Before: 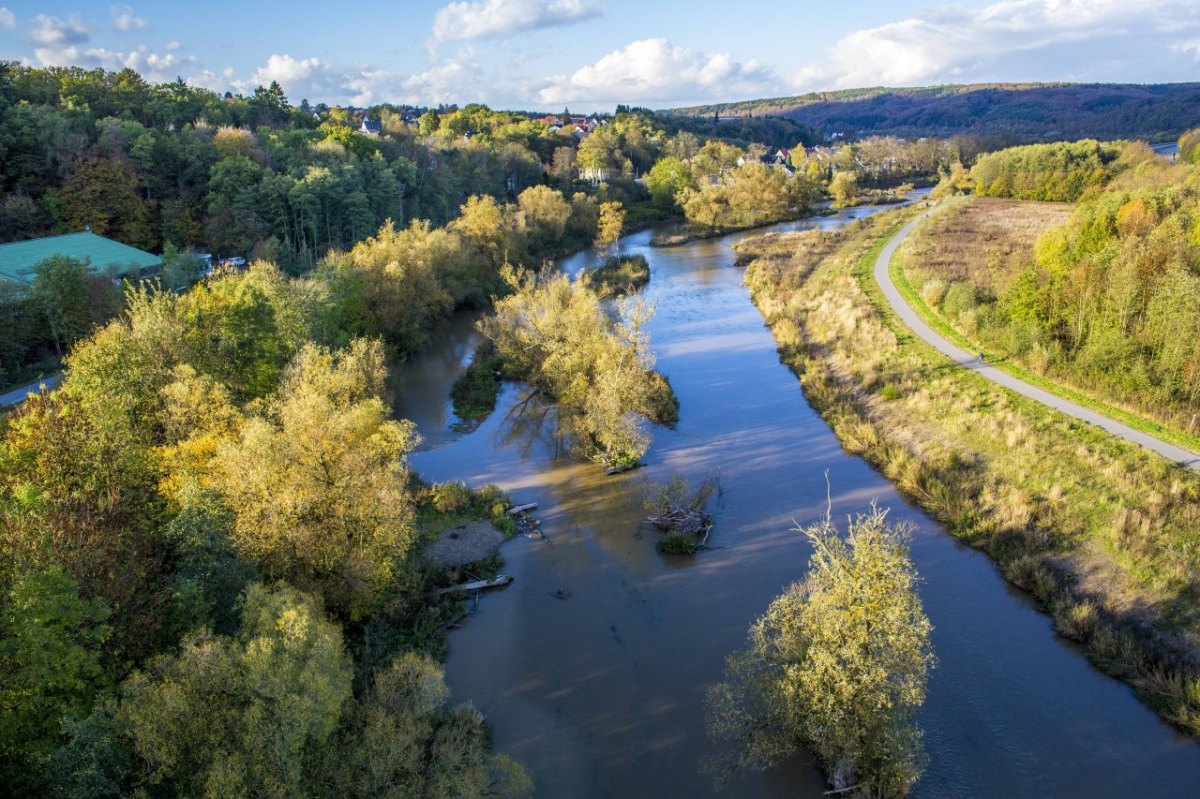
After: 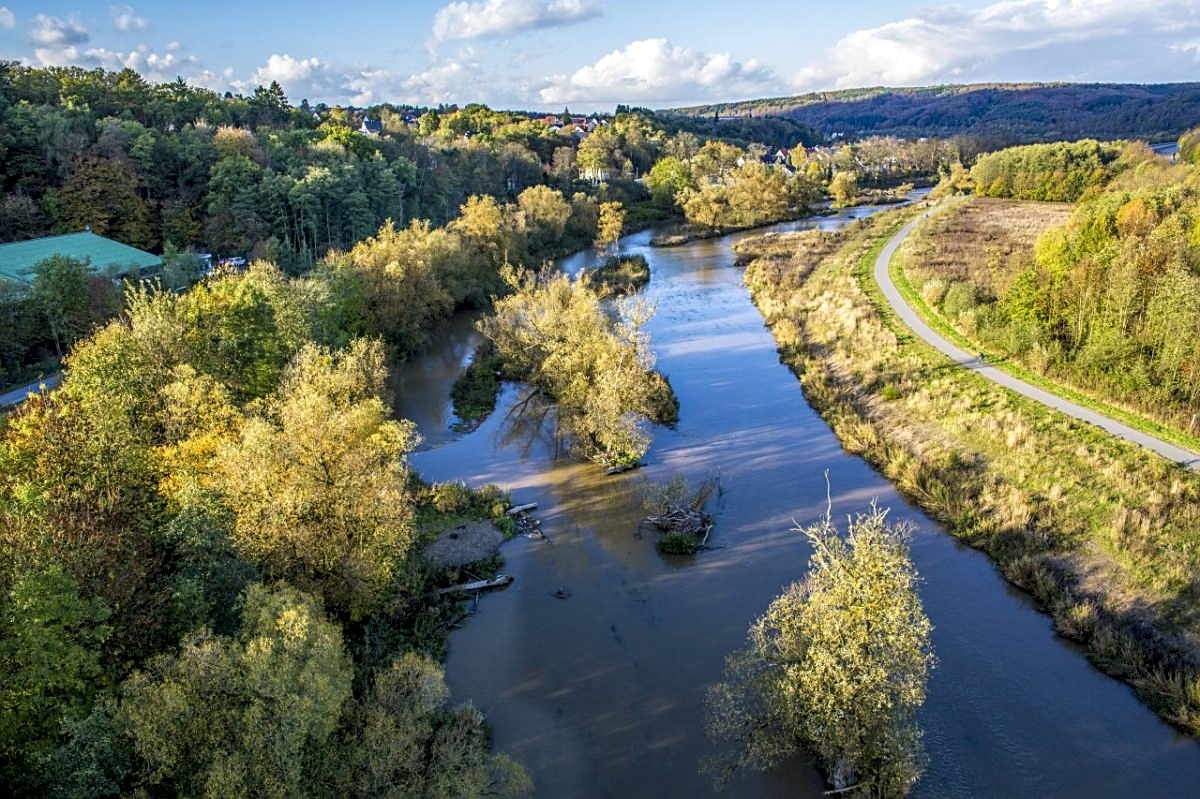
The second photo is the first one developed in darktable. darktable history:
sharpen: on, module defaults
local contrast: on, module defaults
tone equalizer: -8 EV 0.06 EV, smoothing diameter 25%, edges refinement/feathering 10, preserve details guided filter
